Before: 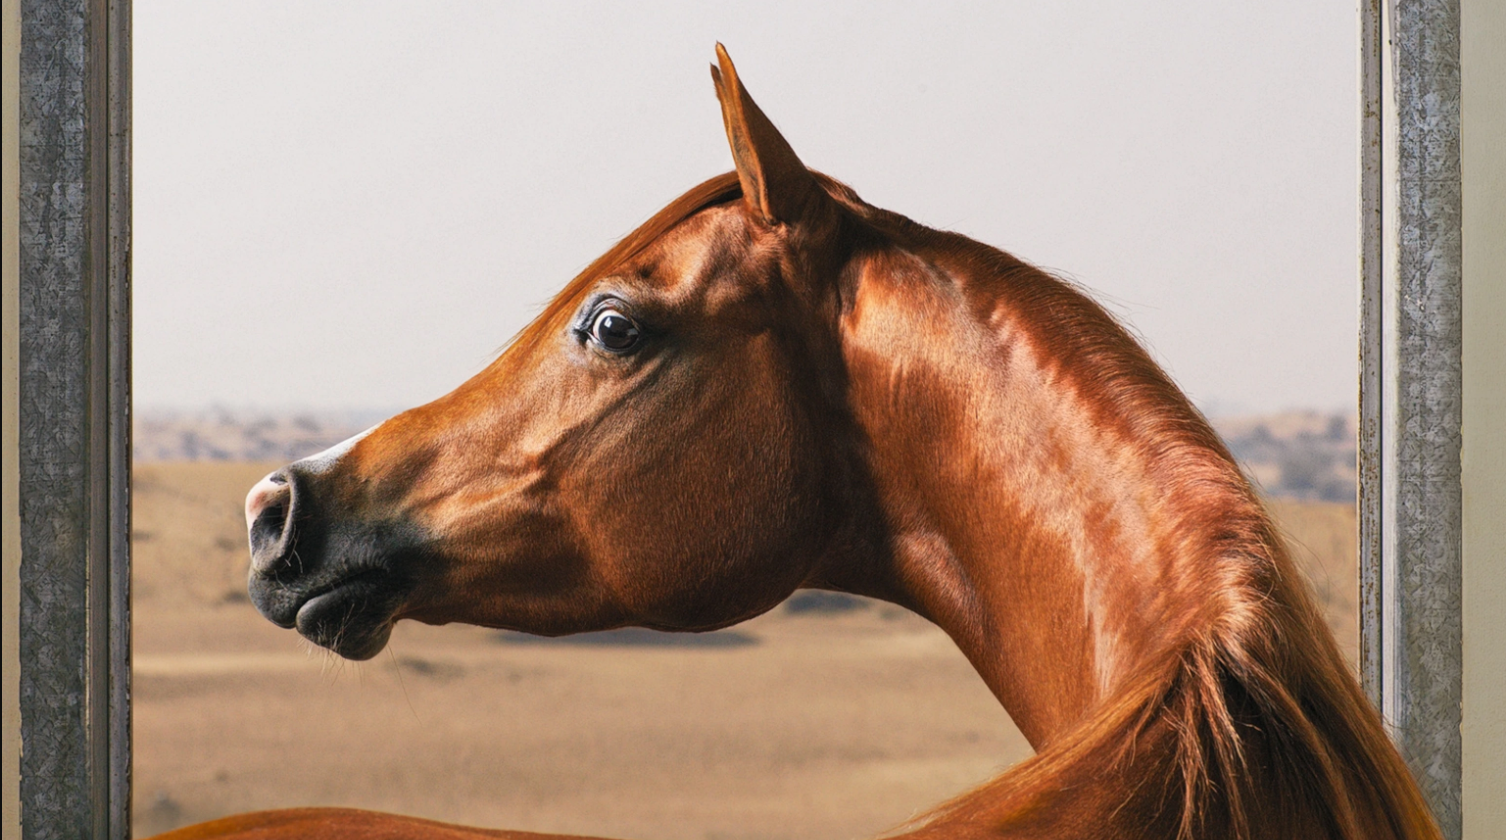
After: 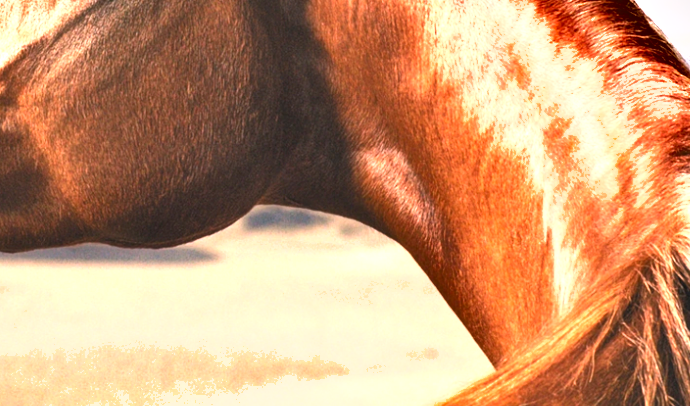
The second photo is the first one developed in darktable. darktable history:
crop: left 35.976%, top 45.819%, right 18.162%, bottom 5.807%
exposure: black level correction 0, exposure 1.625 EV, compensate exposure bias true, compensate highlight preservation false
shadows and highlights: soften with gaussian
color calibration: illuminant custom, x 0.348, y 0.366, temperature 4940.58 K
